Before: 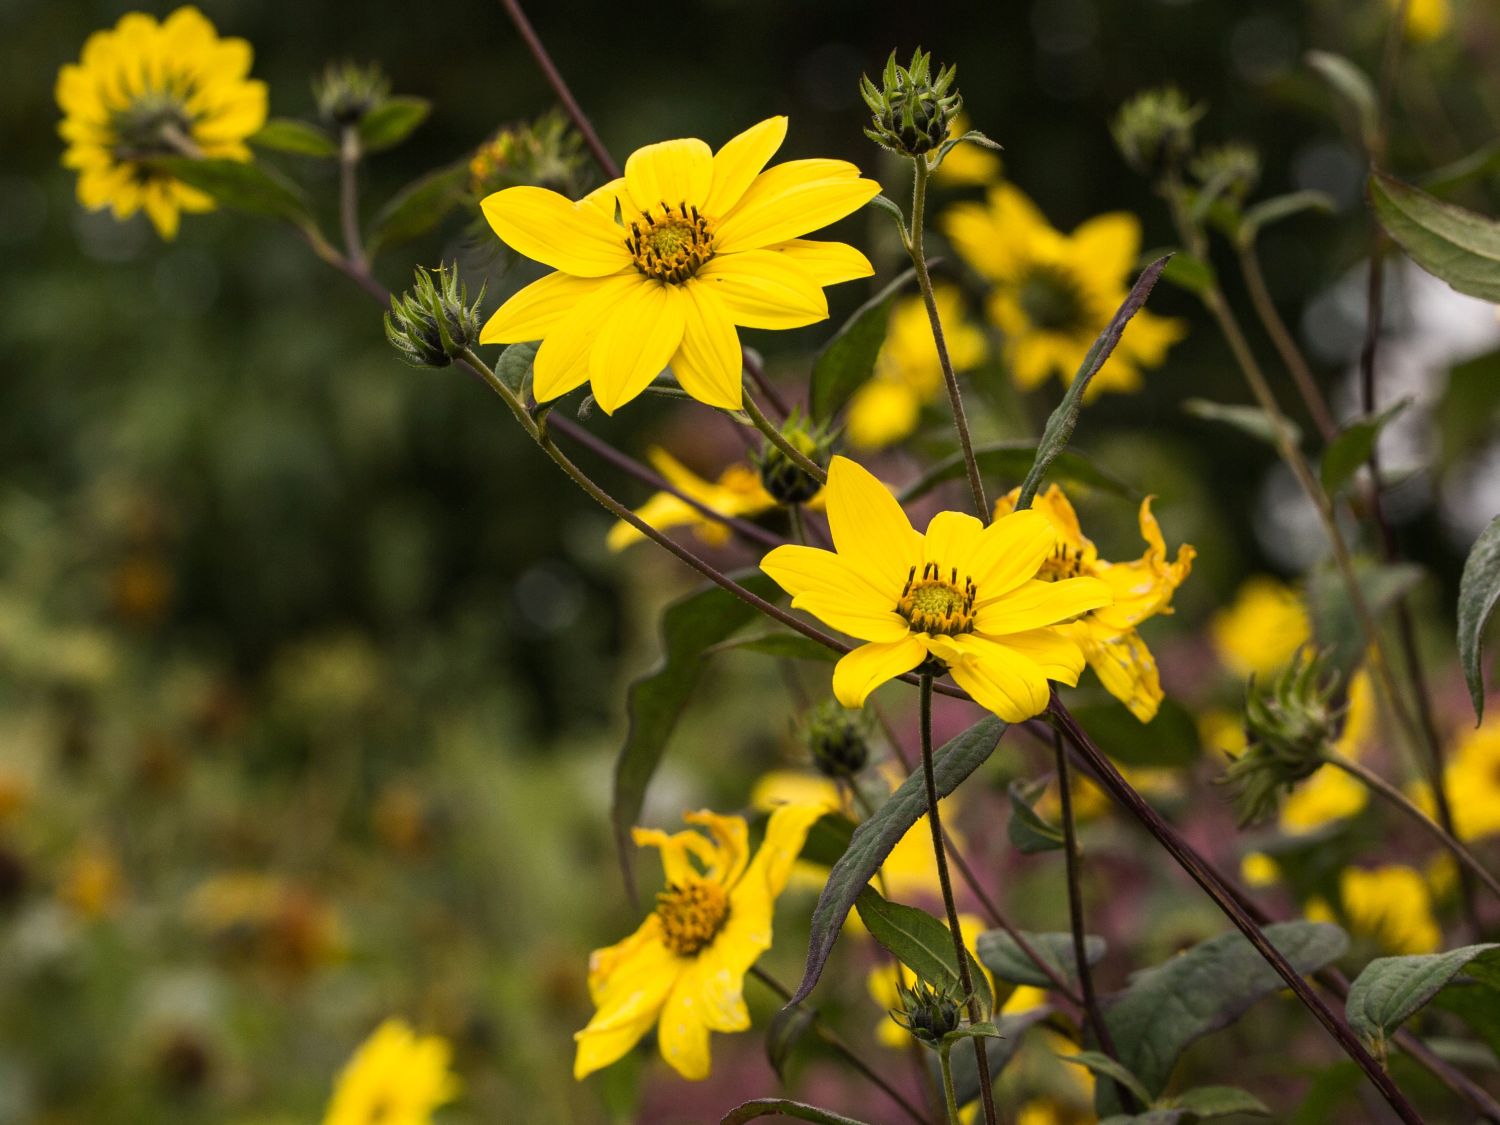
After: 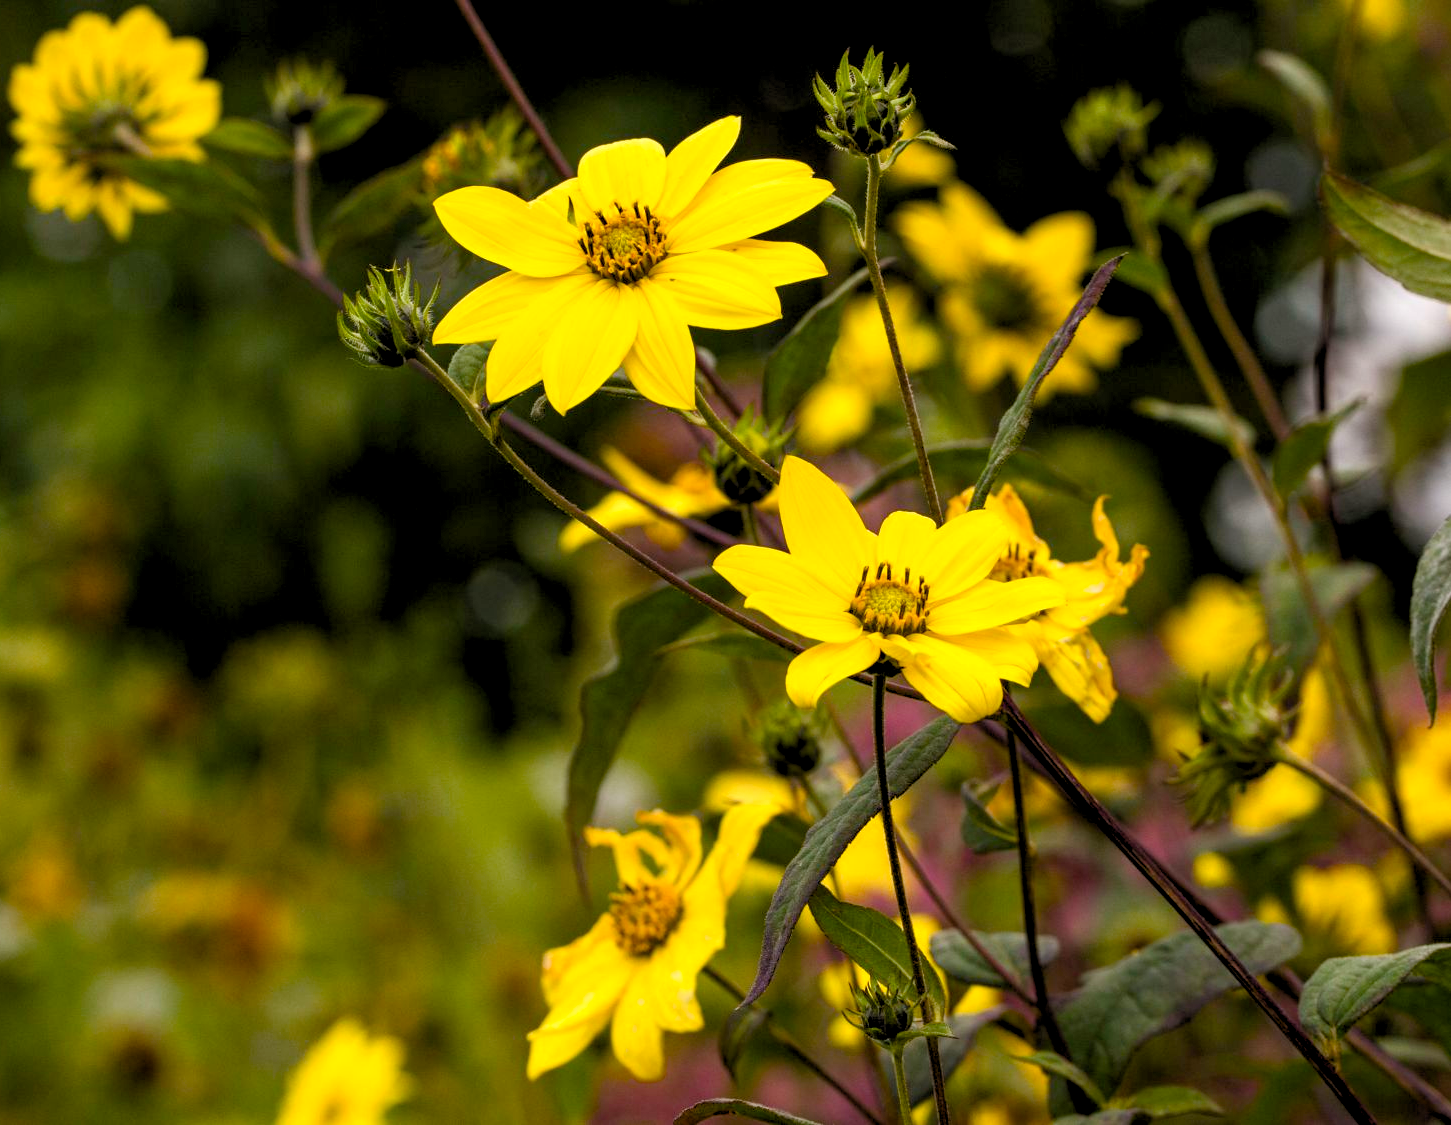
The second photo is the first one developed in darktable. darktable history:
crop and rotate: left 3.238%
color balance rgb: perceptual saturation grading › global saturation 35%, perceptual saturation grading › highlights -30%, perceptual saturation grading › shadows 35%, perceptual brilliance grading › global brilliance 3%, perceptual brilliance grading › highlights -3%, perceptual brilliance grading › shadows 3%
rgb levels: levels [[0.01, 0.419, 0.839], [0, 0.5, 1], [0, 0.5, 1]]
